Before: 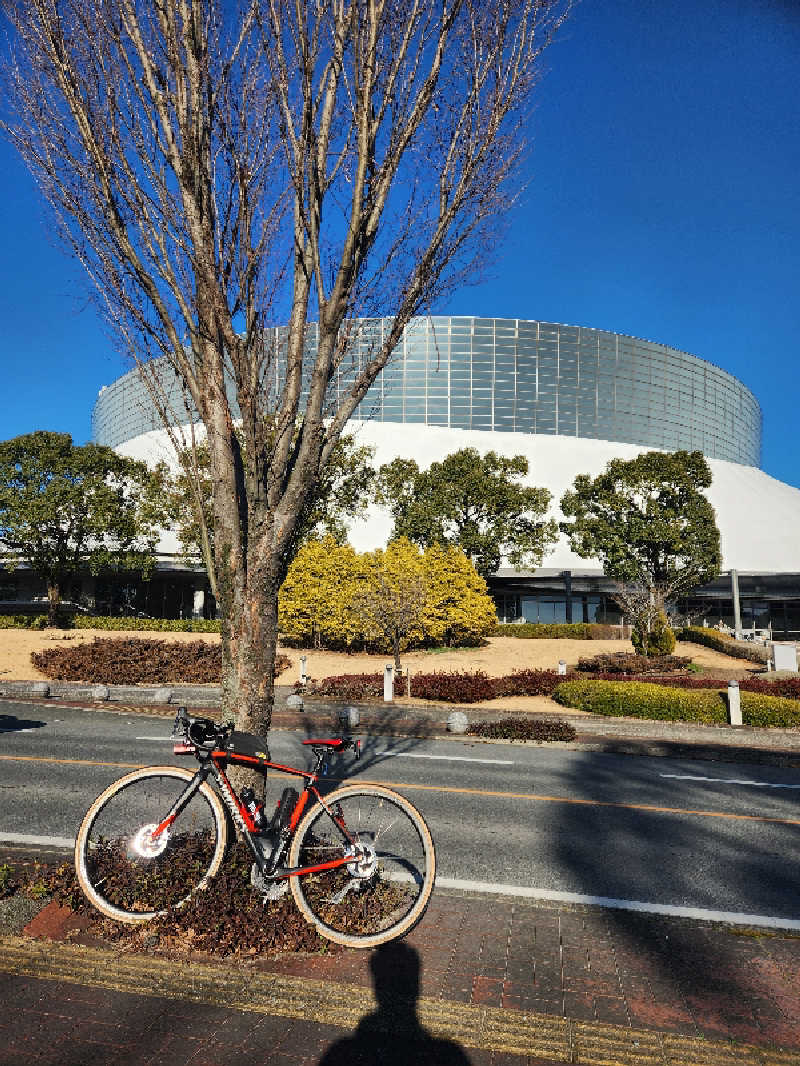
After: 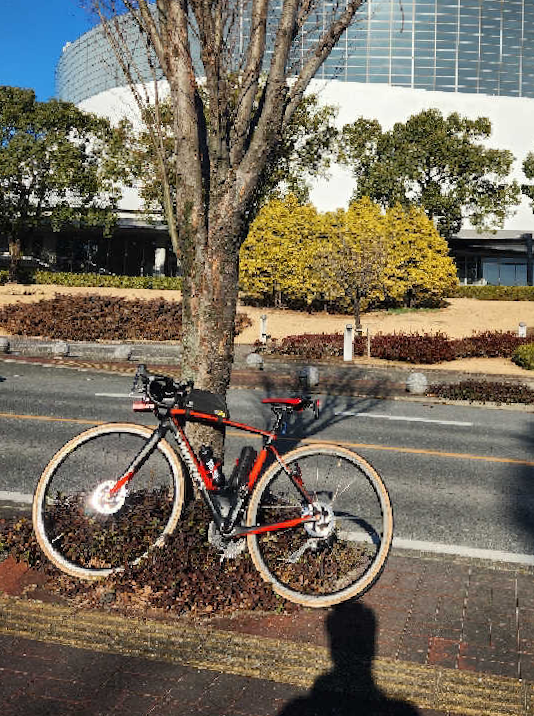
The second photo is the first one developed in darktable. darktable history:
crop and rotate: angle -0.784°, left 3.978%, top 31.584%, right 27.999%
